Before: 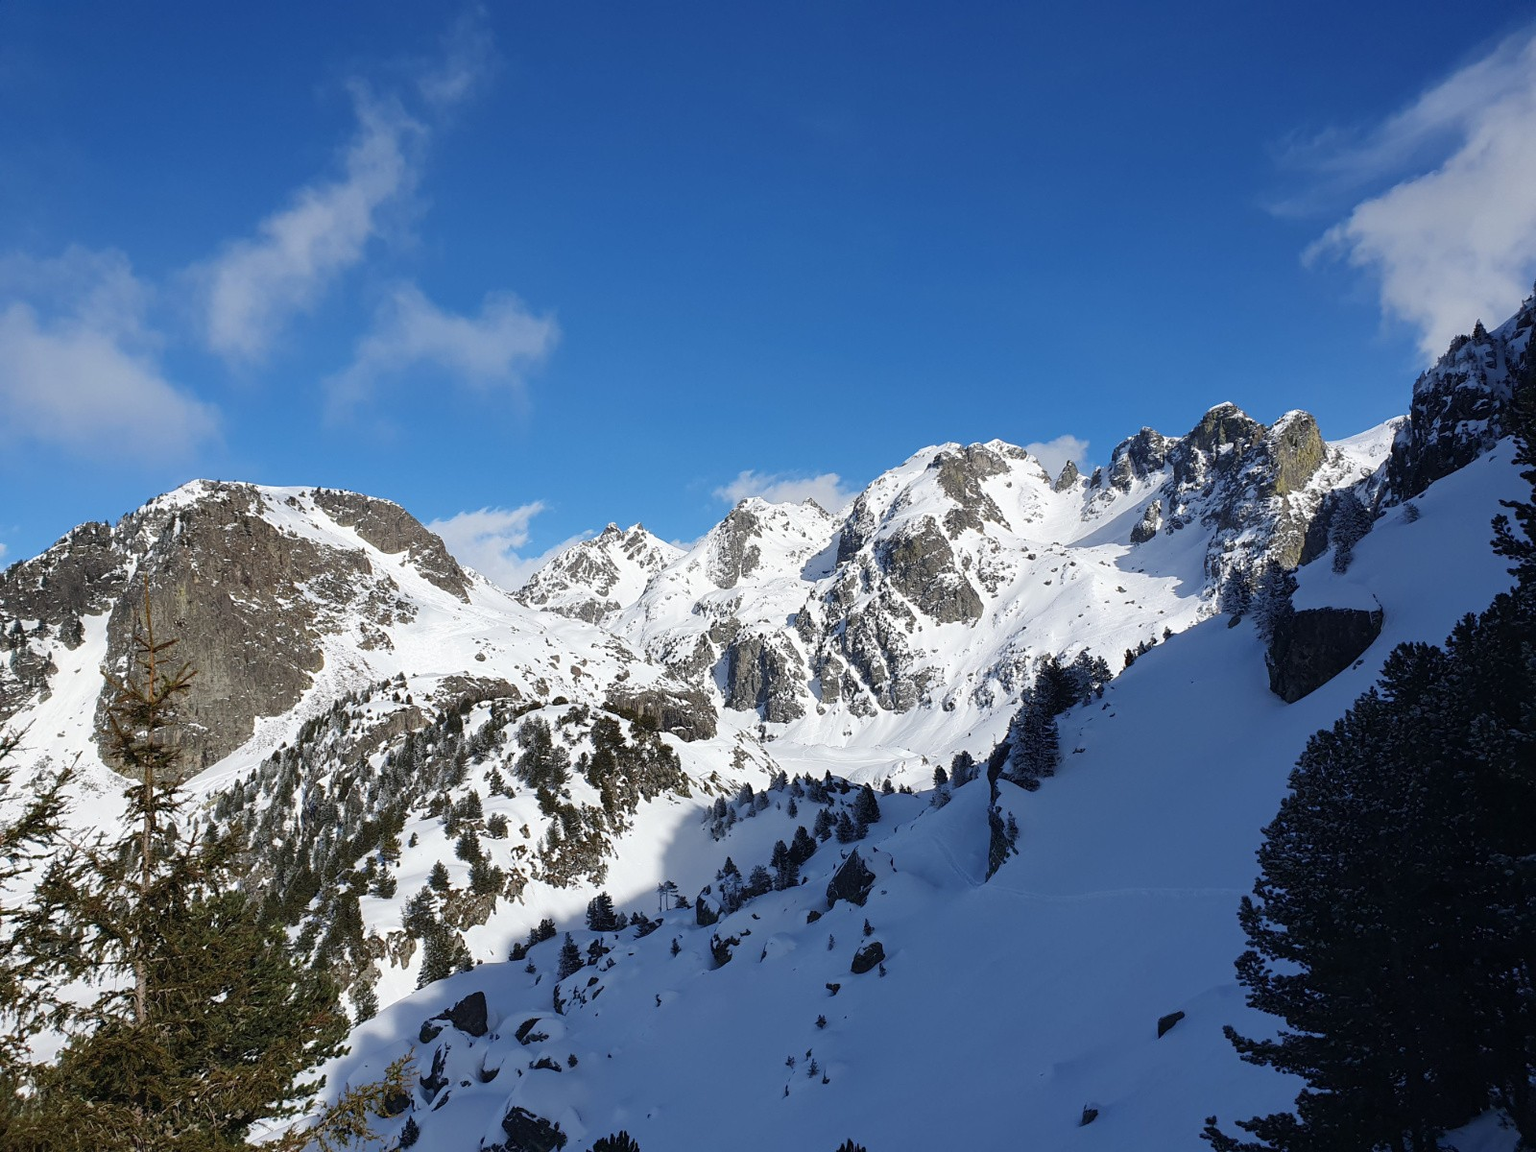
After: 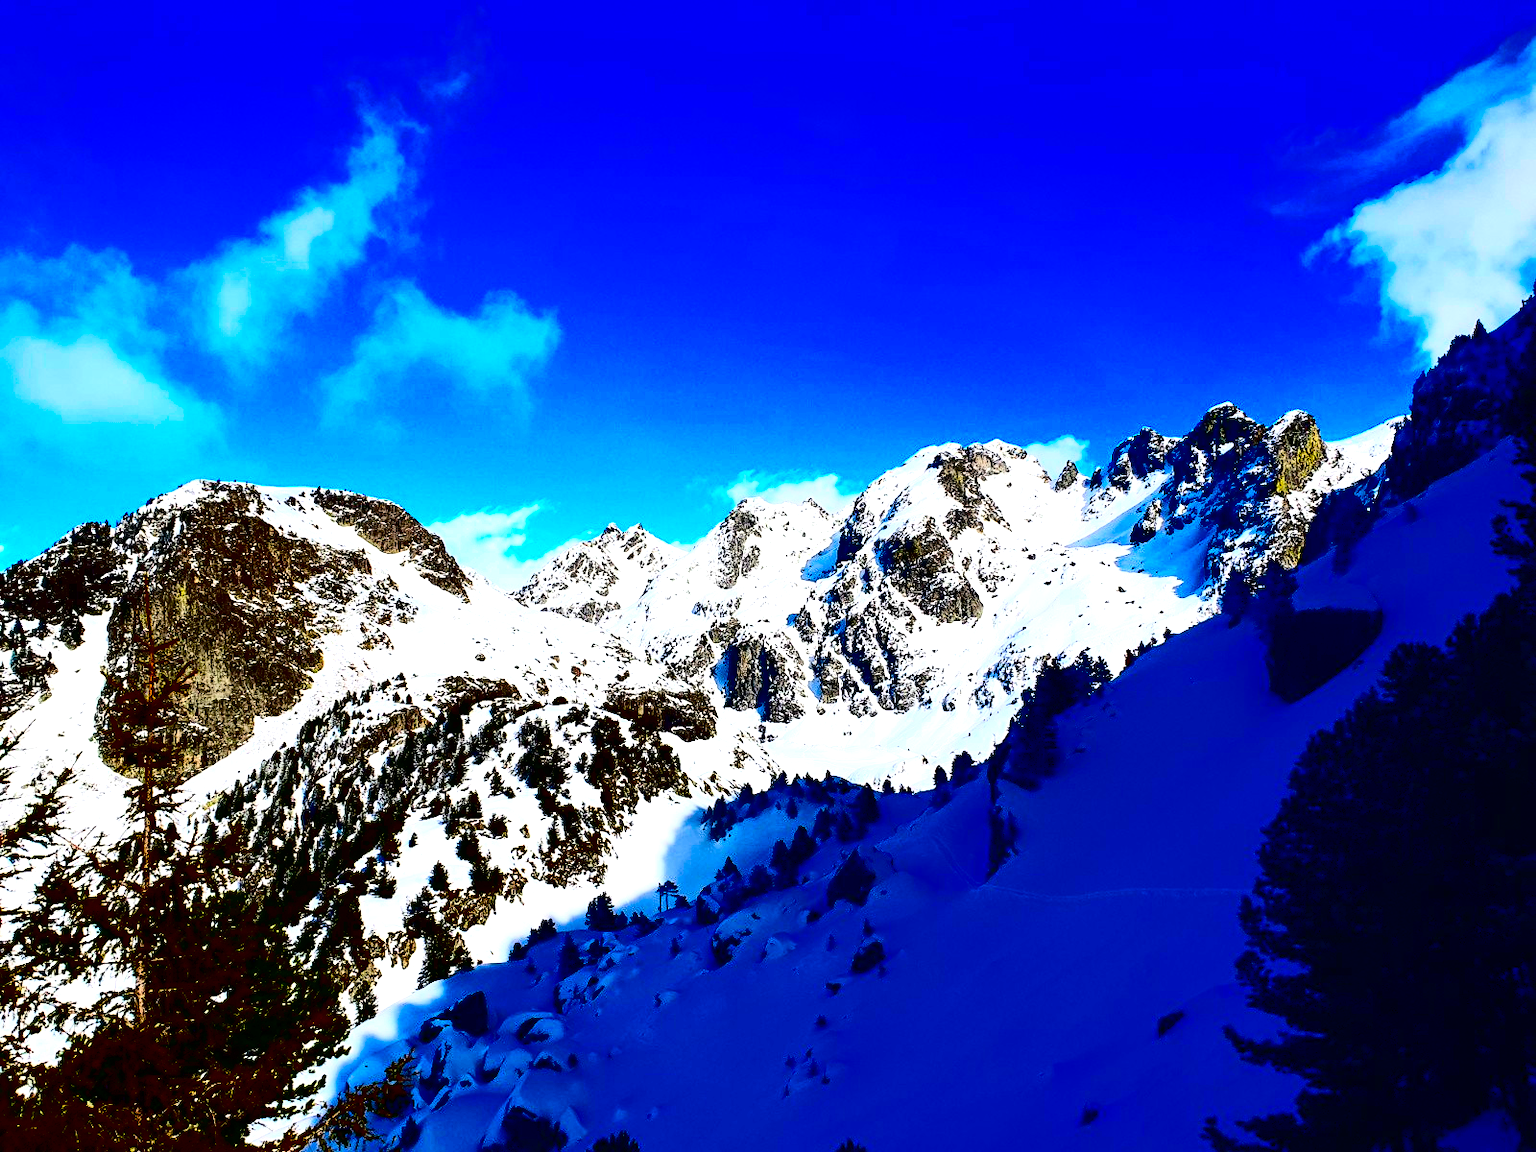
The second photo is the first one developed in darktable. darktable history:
contrast brightness saturation: contrast 0.757, brightness -0.98, saturation 0.987
color balance rgb: linear chroma grading › global chroma 25.065%, perceptual saturation grading › global saturation 9.198%, perceptual saturation grading › highlights -12.731%, perceptual saturation grading › mid-tones 14.259%, perceptual saturation grading › shadows 23.116%, perceptual brilliance grading › global brilliance 19.799%, global vibrance 20%
